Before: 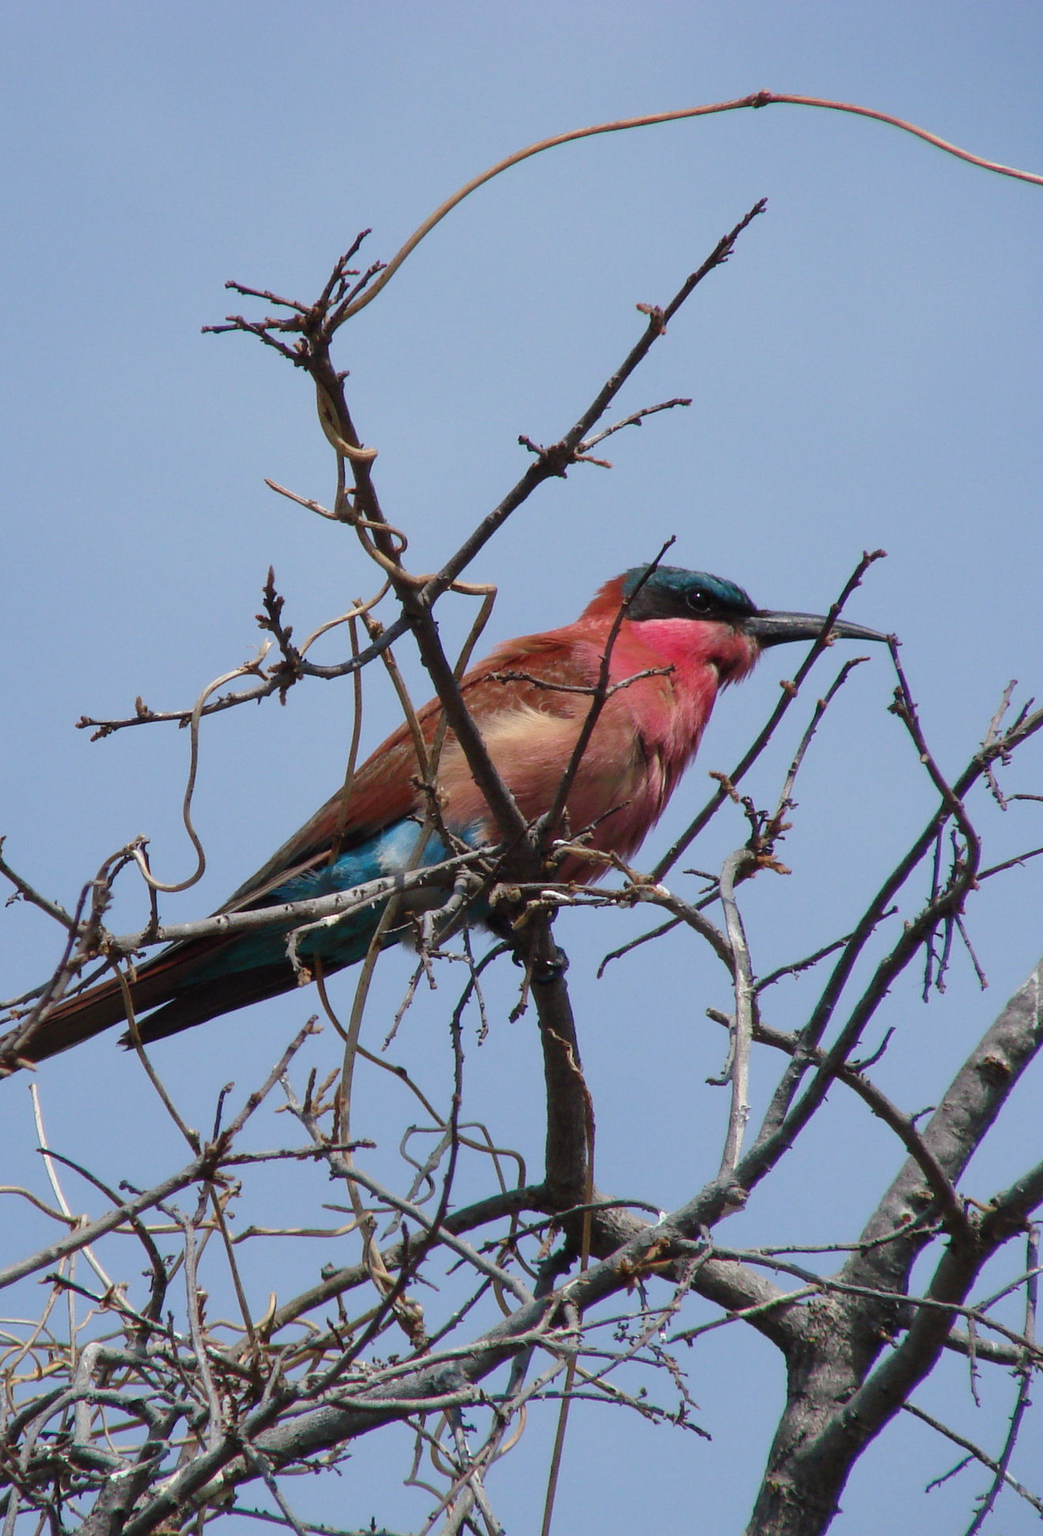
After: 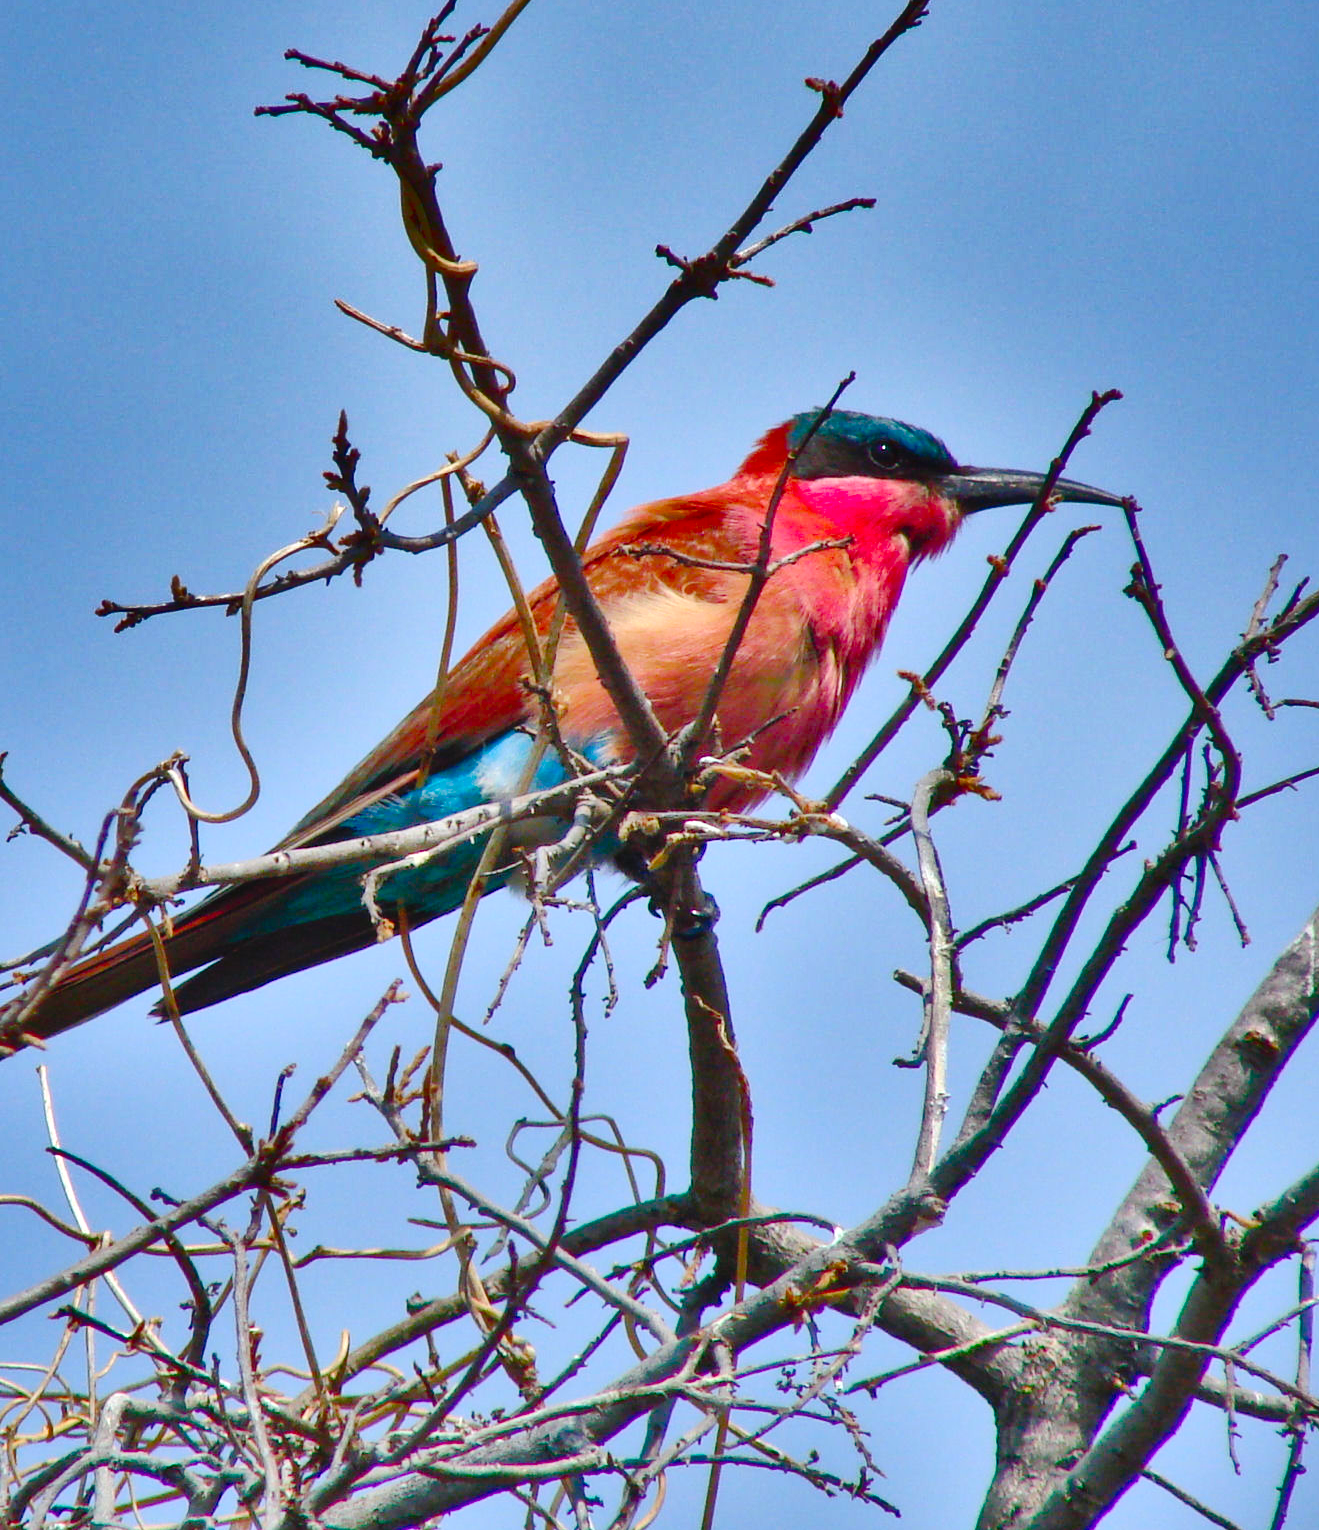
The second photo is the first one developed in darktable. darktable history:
tone curve: curves: ch0 [(0, 0) (0.003, 0.005) (0.011, 0.011) (0.025, 0.022) (0.044, 0.038) (0.069, 0.062) (0.1, 0.091) (0.136, 0.128) (0.177, 0.183) (0.224, 0.246) (0.277, 0.325) (0.335, 0.403) (0.399, 0.473) (0.468, 0.557) (0.543, 0.638) (0.623, 0.709) (0.709, 0.782) (0.801, 0.847) (0.898, 0.923) (1, 1)], preserve colors none
shadows and highlights: shadows 24.46, highlights -78.73, soften with gaussian
contrast brightness saturation: contrast 0.068, brightness 0.178, saturation 0.407
crop and rotate: top 15.78%, bottom 5.485%
color balance rgb: shadows lift › luminance -5.288%, shadows lift › chroma 1.216%, shadows lift › hue 218.64°, perceptual saturation grading › global saturation 20%, perceptual saturation grading › highlights -25.341%, perceptual saturation grading › shadows 26.183%, perceptual brilliance grading › highlights 11.359%, global vibrance 20%
